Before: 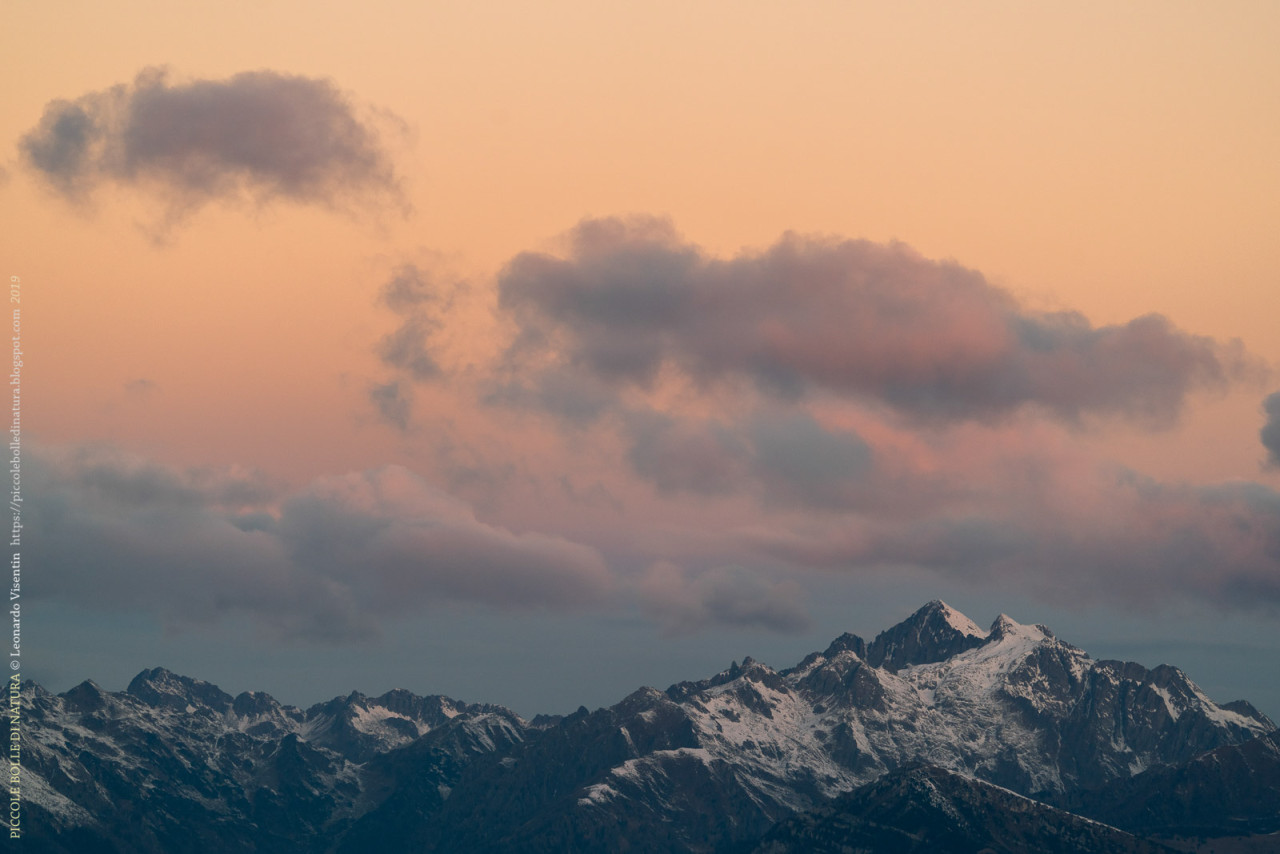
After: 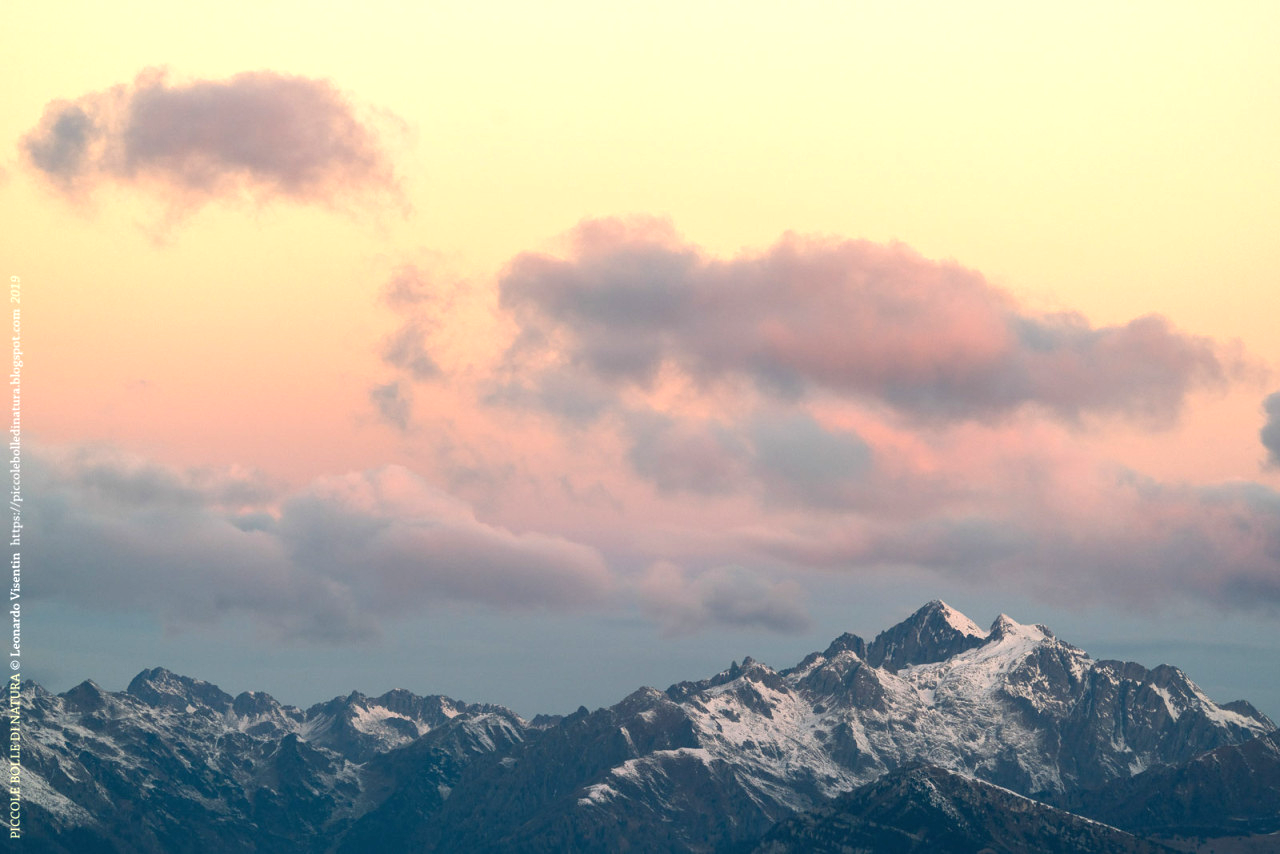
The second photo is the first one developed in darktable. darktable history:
color correction: saturation 0.99
exposure: black level correction 0, exposure 1 EV, compensate highlight preservation false
